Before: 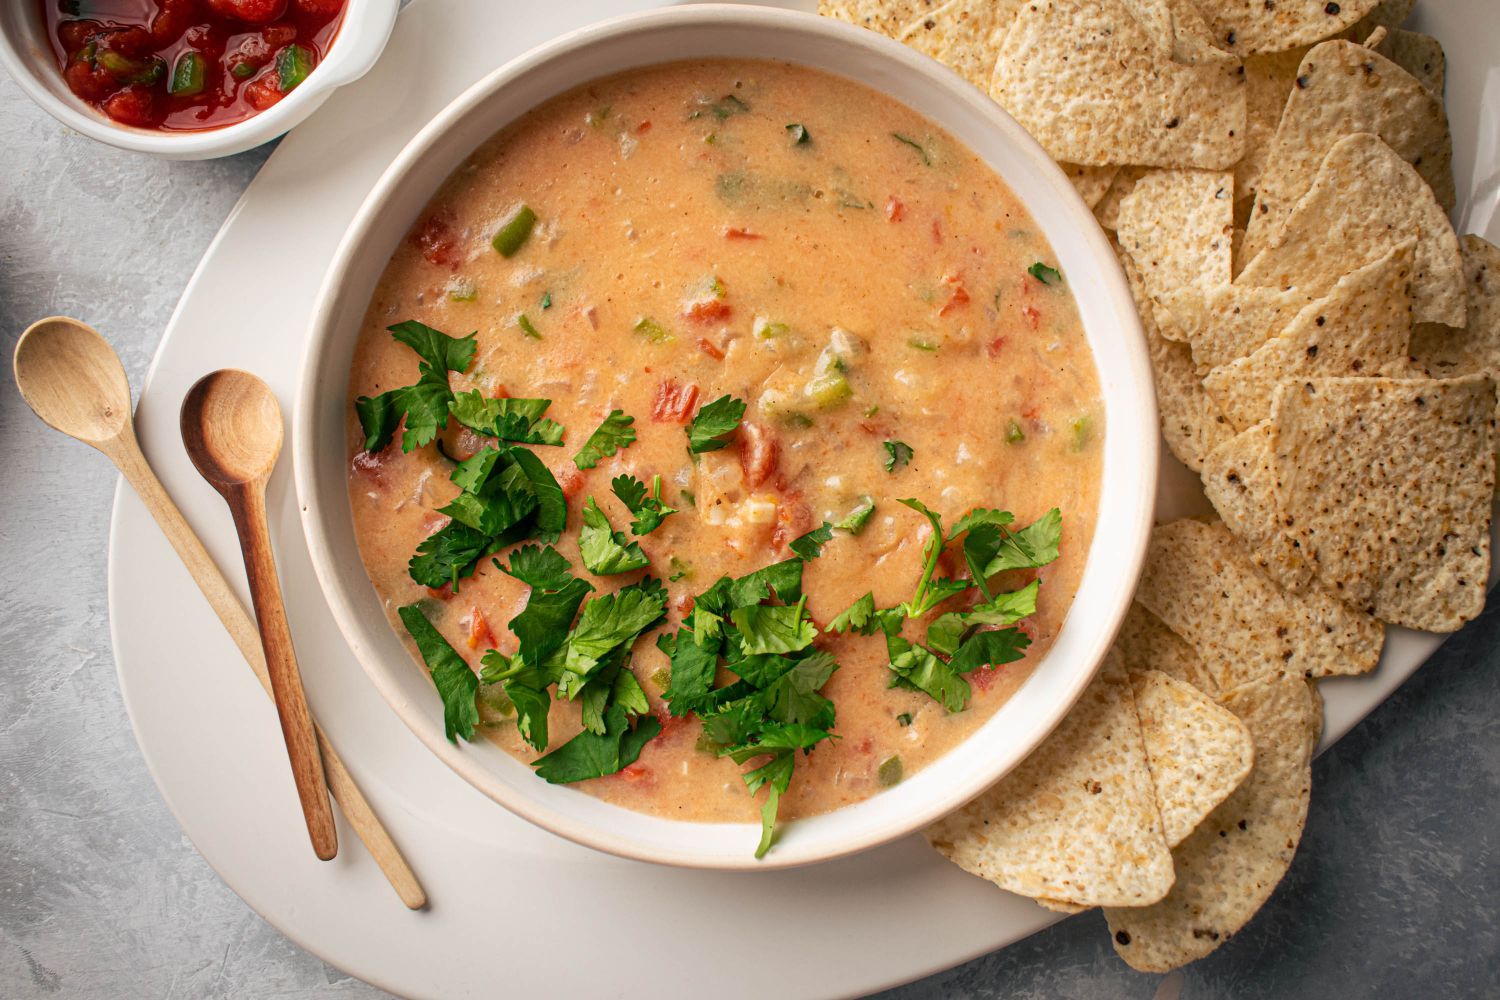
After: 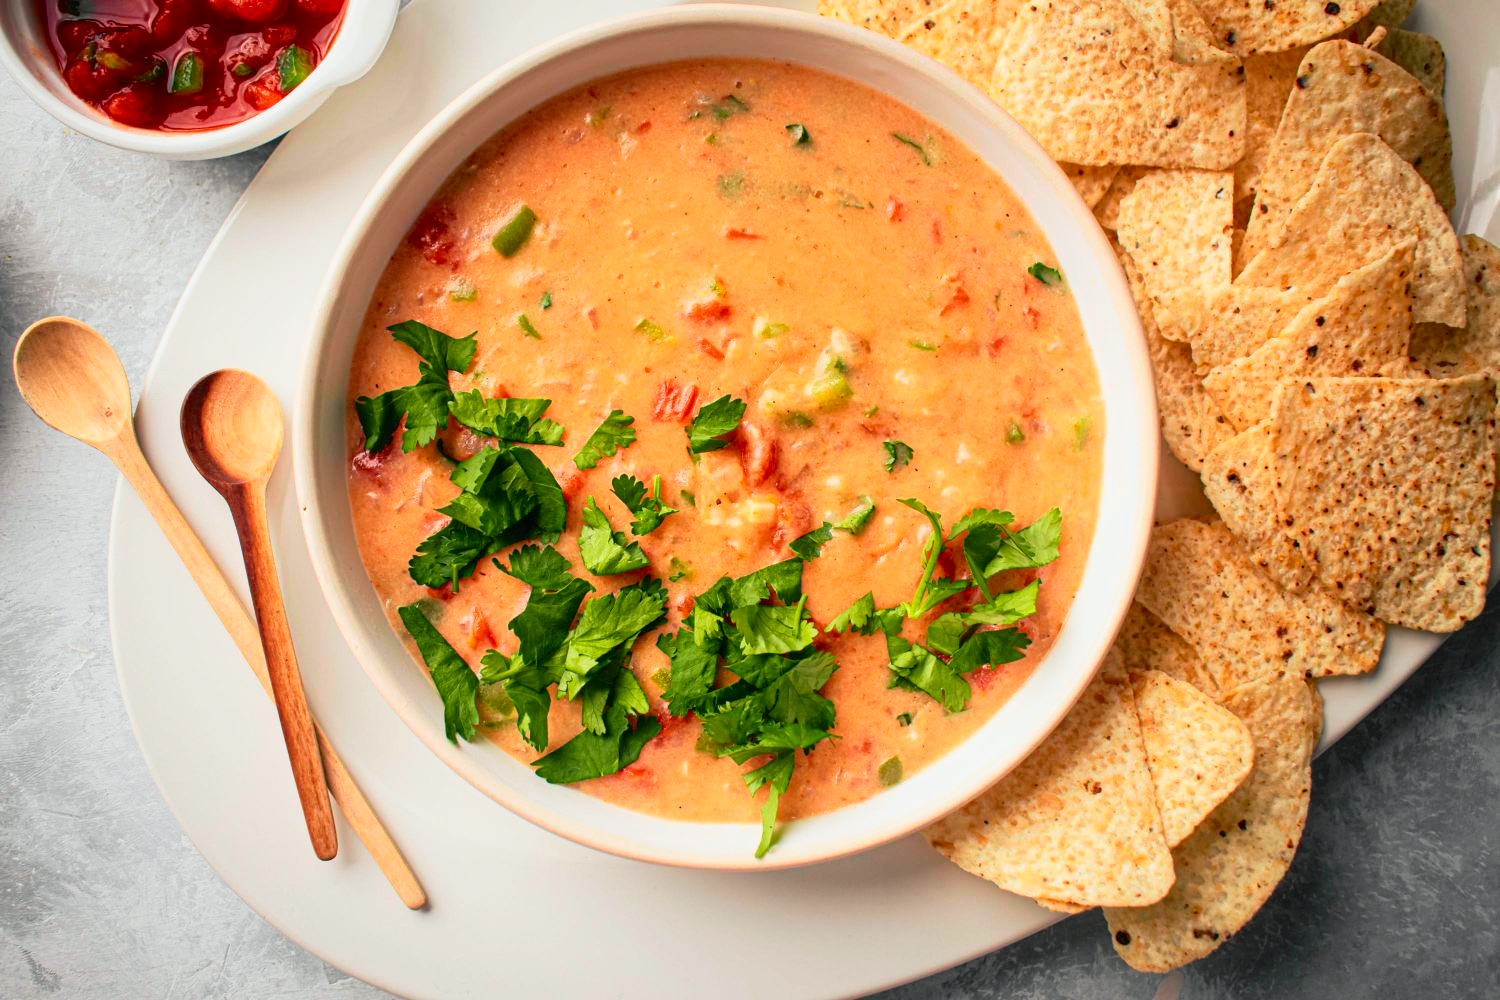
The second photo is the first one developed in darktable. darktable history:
tone curve: curves: ch0 [(0, 0.012) (0.144, 0.137) (0.326, 0.386) (0.489, 0.573) (0.656, 0.763) (0.849, 0.902) (1, 0.974)]; ch1 [(0, 0) (0.366, 0.367) (0.475, 0.453) (0.494, 0.493) (0.504, 0.497) (0.544, 0.579) (0.562, 0.619) (0.622, 0.694) (1, 1)]; ch2 [(0, 0) (0.333, 0.346) (0.375, 0.375) (0.424, 0.43) (0.476, 0.492) (0.502, 0.503) (0.533, 0.541) (0.572, 0.615) (0.605, 0.656) (0.641, 0.709) (1, 1)], color space Lab, independent channels, preserve colors none
